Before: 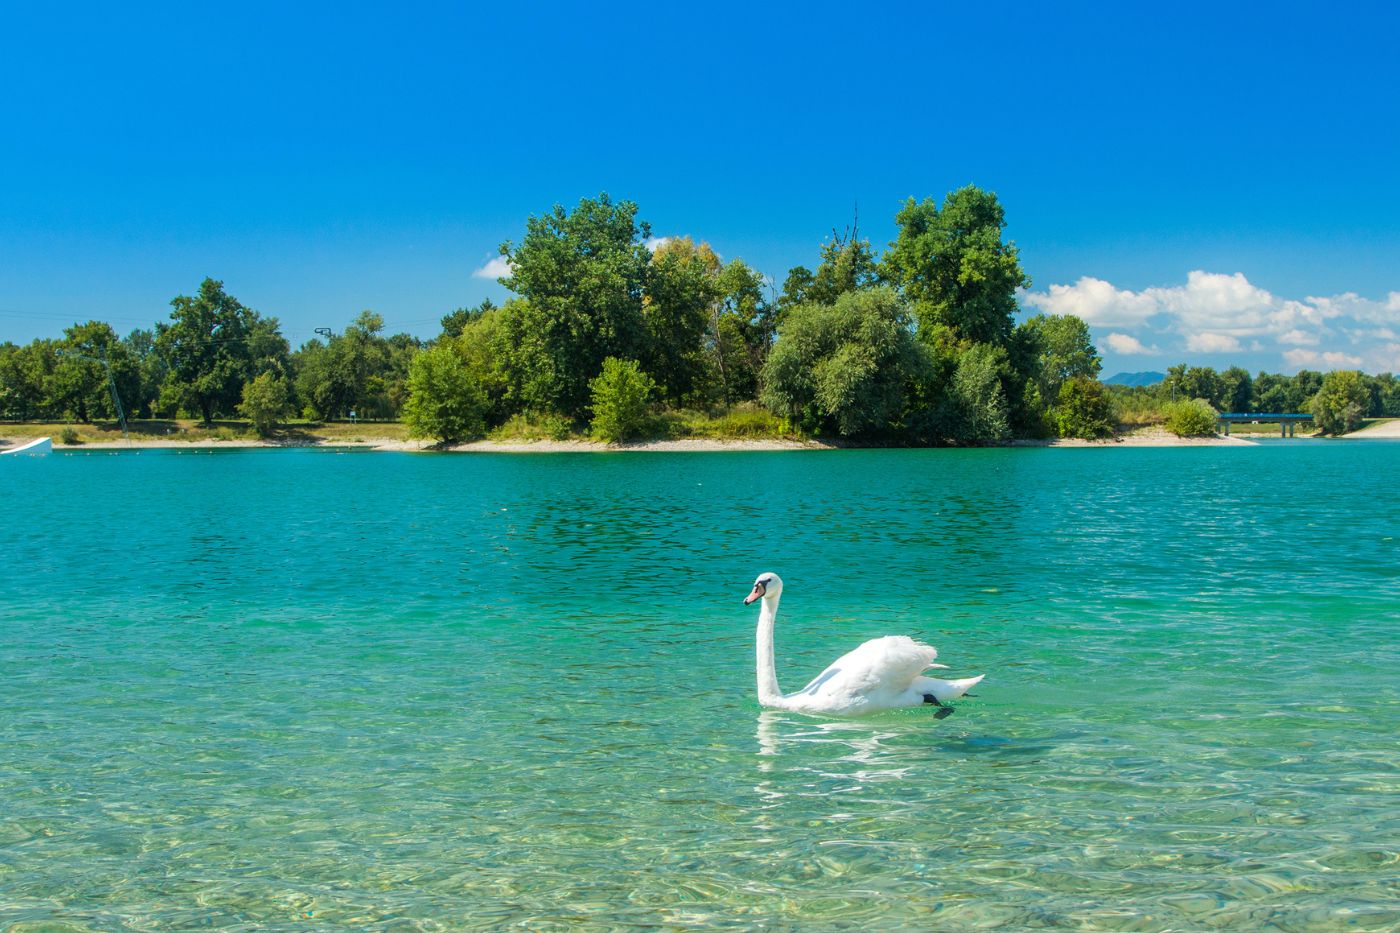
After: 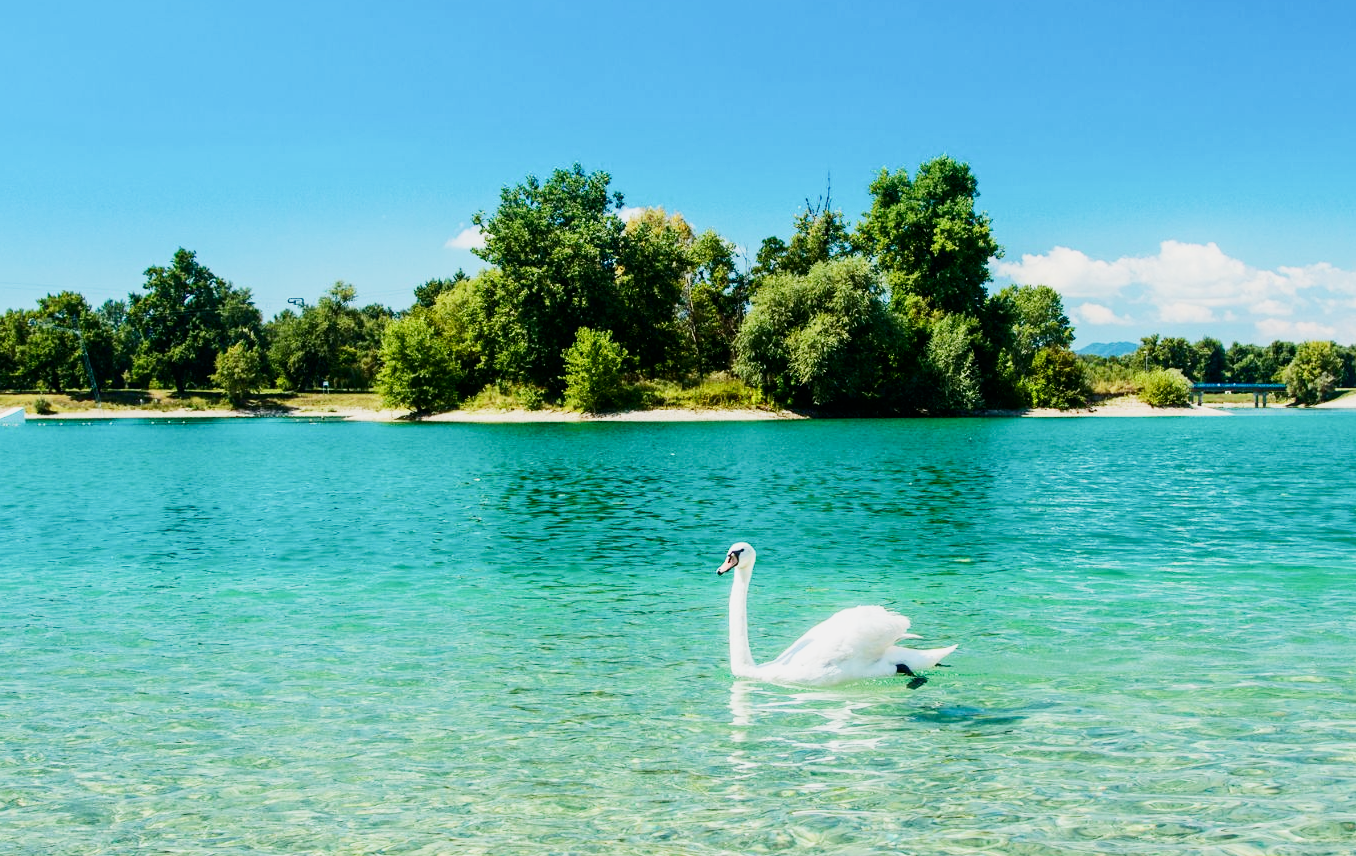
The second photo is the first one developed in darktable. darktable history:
contrast brightness saturation: contrast 0.22
sigmoid: contrast 1.6, skew -0.2, preserve hue 0%, red attenuation 0.1, red rotation 0.035, green attenuation 0.1, green rotation -0.017, blue attenuation 0.15, blue rotation -0.052, base primaries Rec2020
crop: left 1.964%, top 3.251%, right 1.122%, bottom 4.933%
exposure: exposure 0.426 EV, compensate highlight preservation false
